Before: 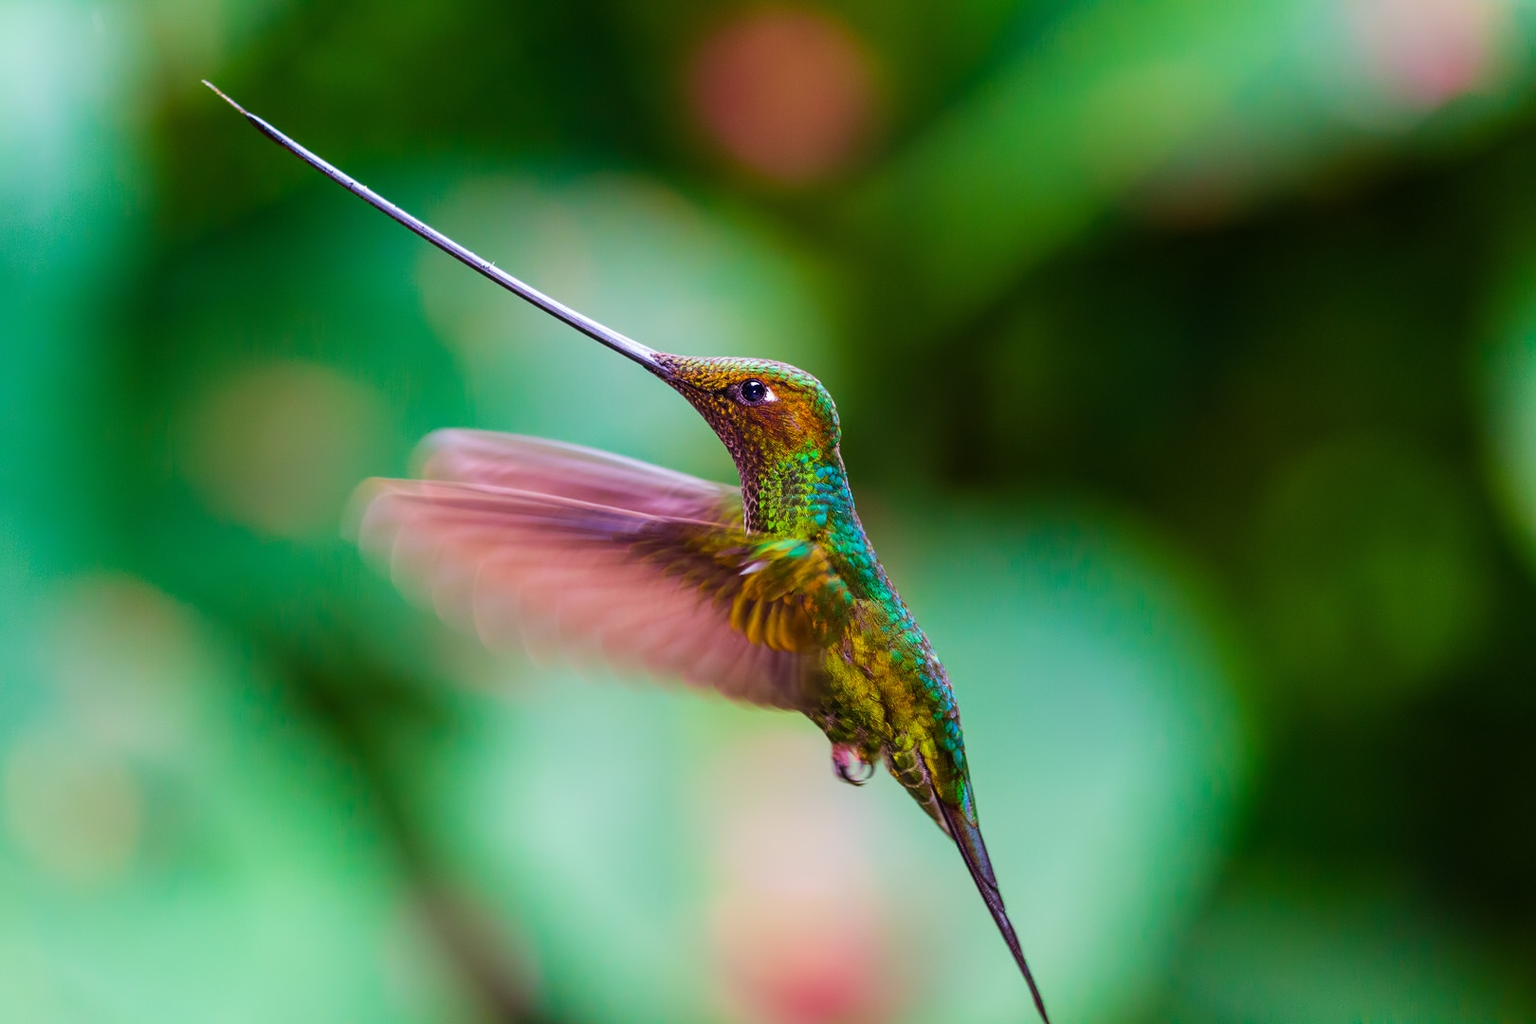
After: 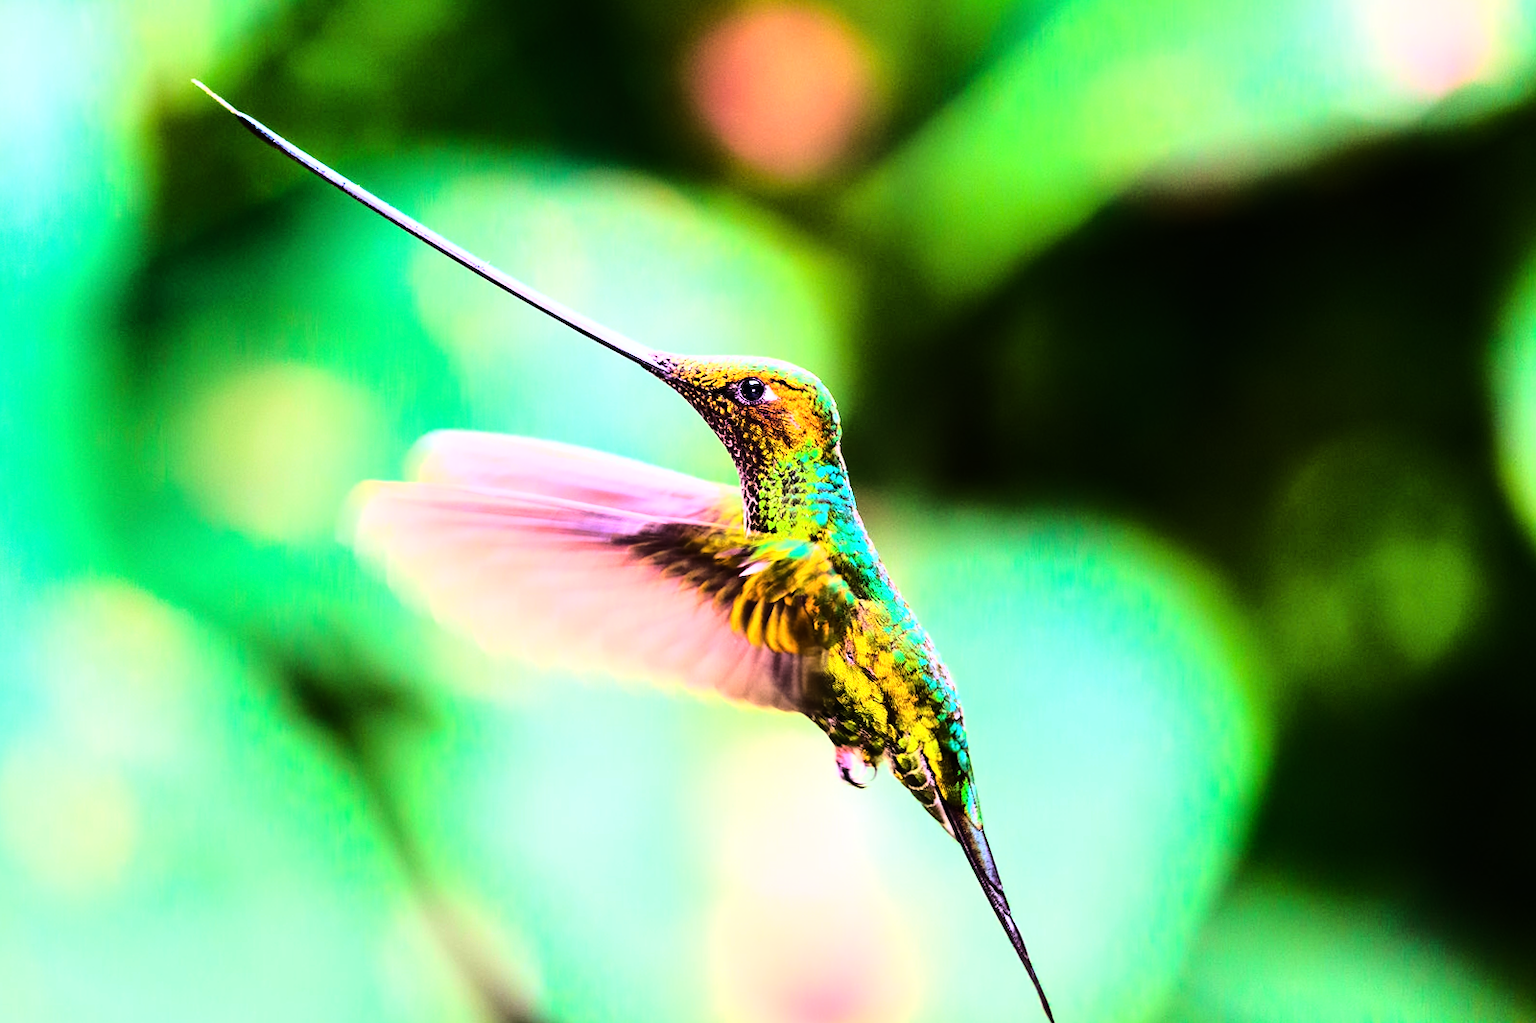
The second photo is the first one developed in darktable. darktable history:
rotate and perspective: rotation -0.45°, automatic cropping original format, crop left 0.008, crop right 0.992, crop top 0.012, crop bottom 0.988
rgb curve: curves: ch0 [(0, 0) (0.21, 0.15) (0.24, 0.21) (0.5, 0.75) (0.75, 0.96) (0.89, 0.99) (1, 1)]; ch1 [(0, 0.02) (0.21, 0.13) (0.25, 0.2) (0.5, 0.67) (0.75, 0.9) (0.89, 0.97) (1, 1)]; ch2 [(0, 0.02) (0.21, 0.13) (0.25, 0.2) (0.5, 0.67) (0.75, 0.9) (0.89, 0.97) (1, 1)], compensate middle gray true
base curve: curves: ch0 [(0, 0) (0.032, 0.037) (0.105, 0.228) (0.435, 0.76) (0.856, 0.983) (1, 1)]
